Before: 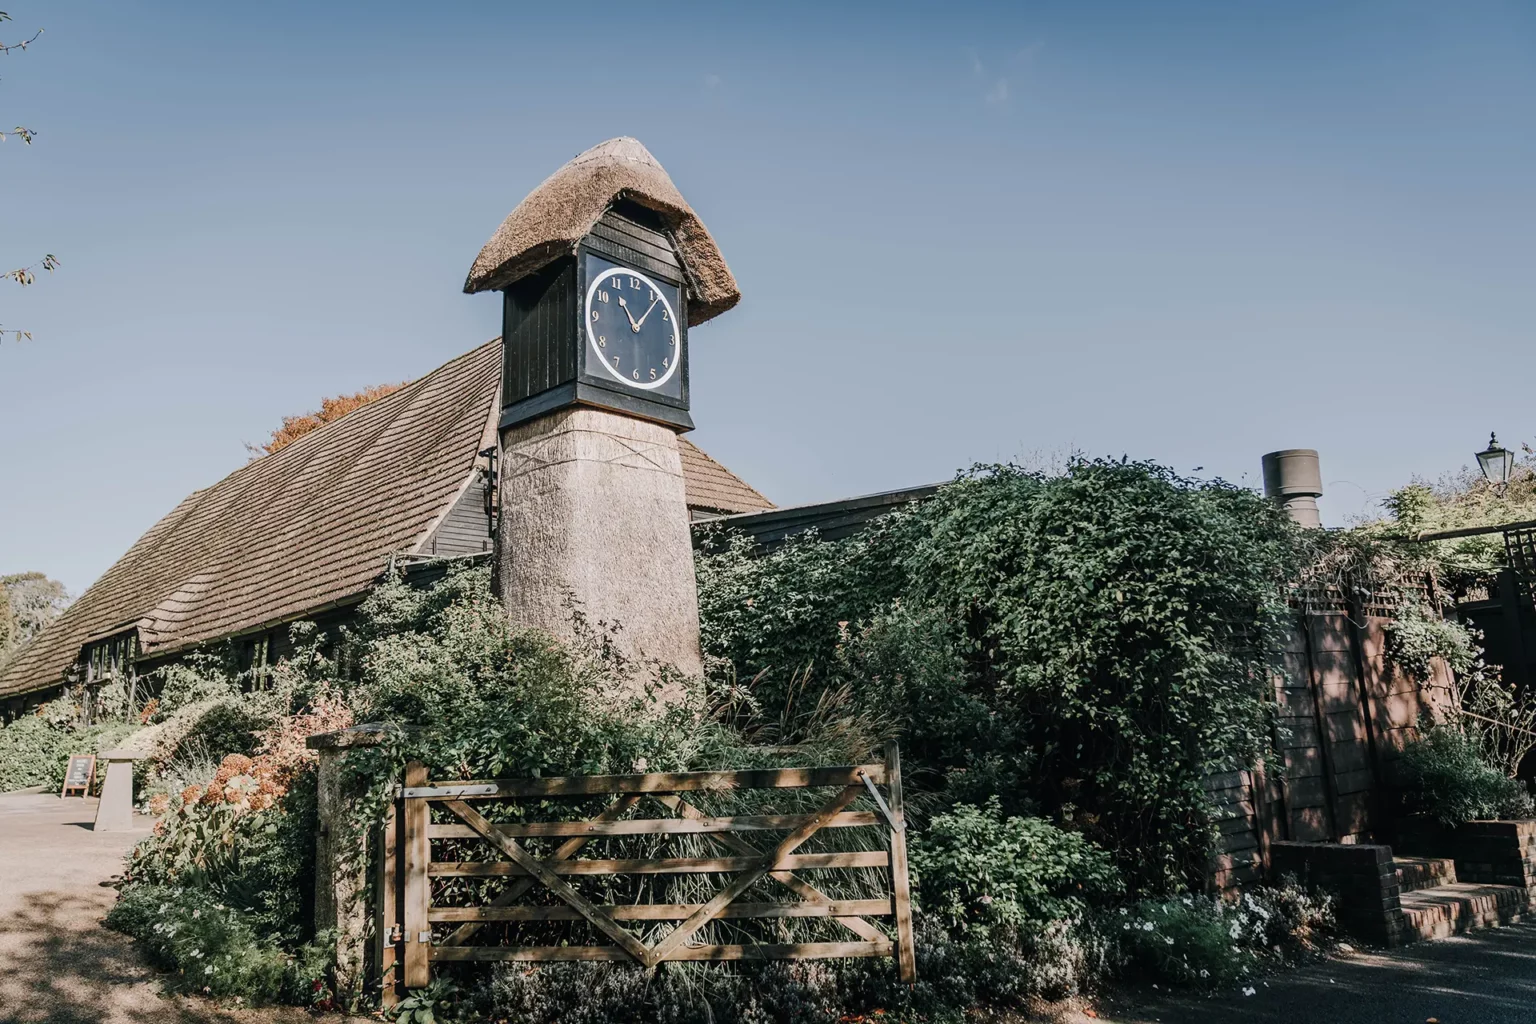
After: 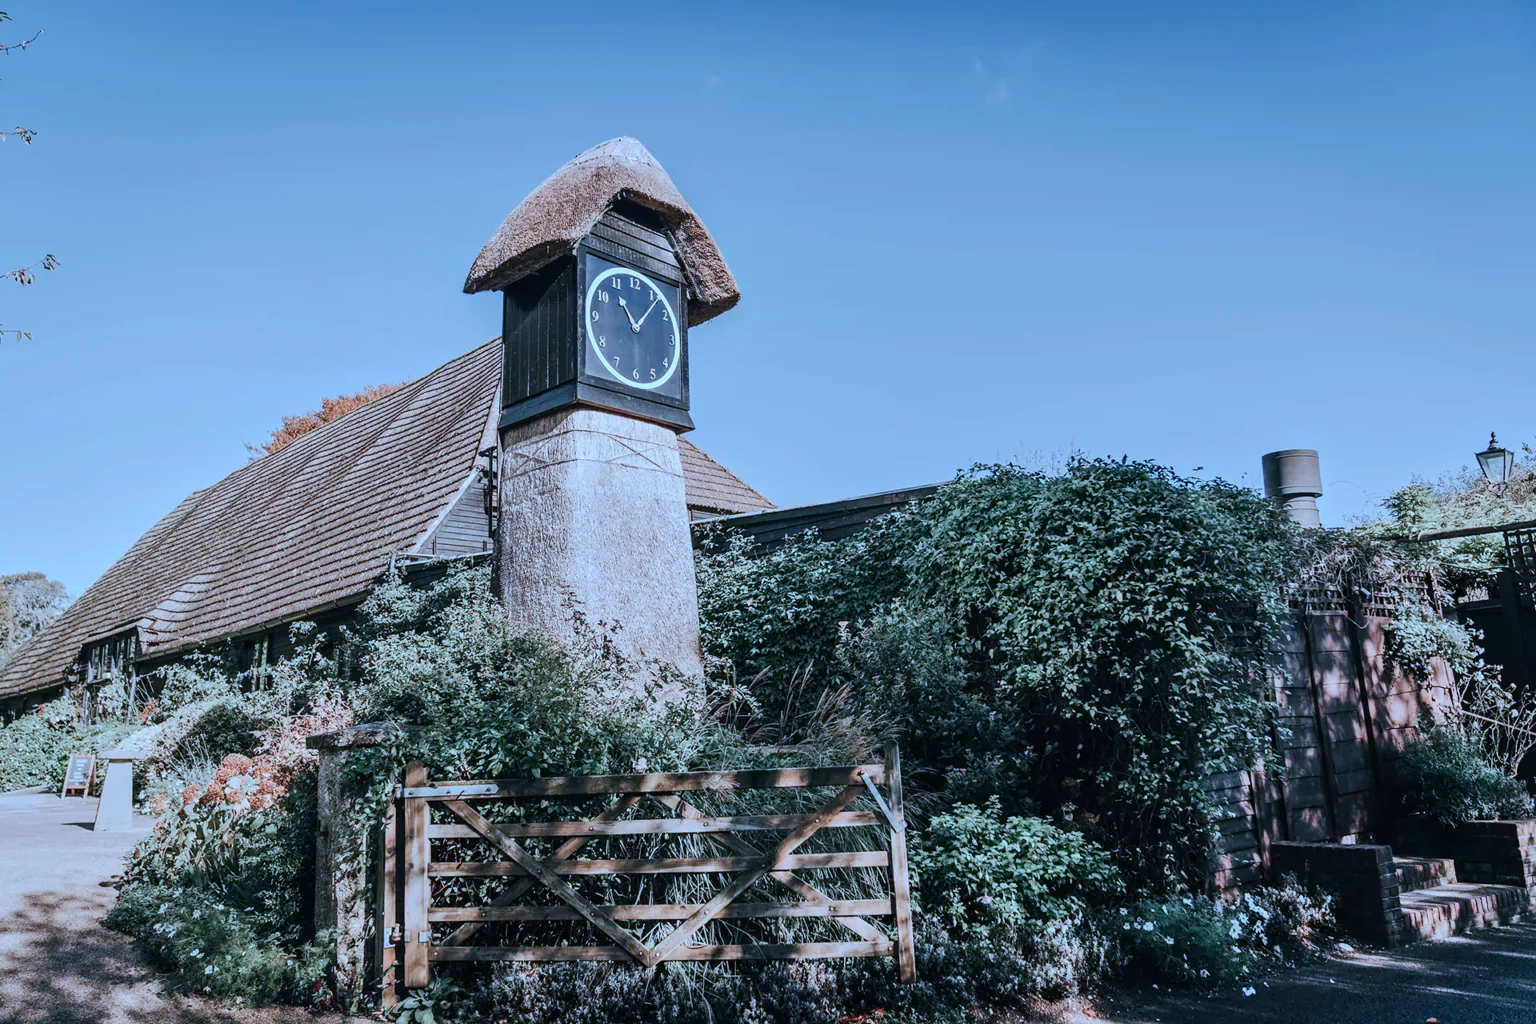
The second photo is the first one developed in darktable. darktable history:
tone equalizer: -8 EV -0.002 EV, -7 EV 0.005 EV, -6 EV -0.009 EV, -5 EV 0.011 EV, -4 EV -0.012 EV, -3 EV 0.007 EV, -2 EV -0.062 EV, -1 EV -0.293 EV, +0 EV -0.582 EV, smoothing diameter 2%, edges refinement/feathering 20, mask exposure compensation -1.57 EV, filter diffusion 5
color balance rgb: shadows lift › chroma 7.23%, shadows lift › hue 246.48°, highlights gain › chroma 5.38%, highlights gain › hue 196.93°, white fulcrum 1 EV
shadows and highlights: shadows 37.27, highlights -28.18, soften with gaussian
color correction: highlights a* 15.03, highlights b* -25.07
